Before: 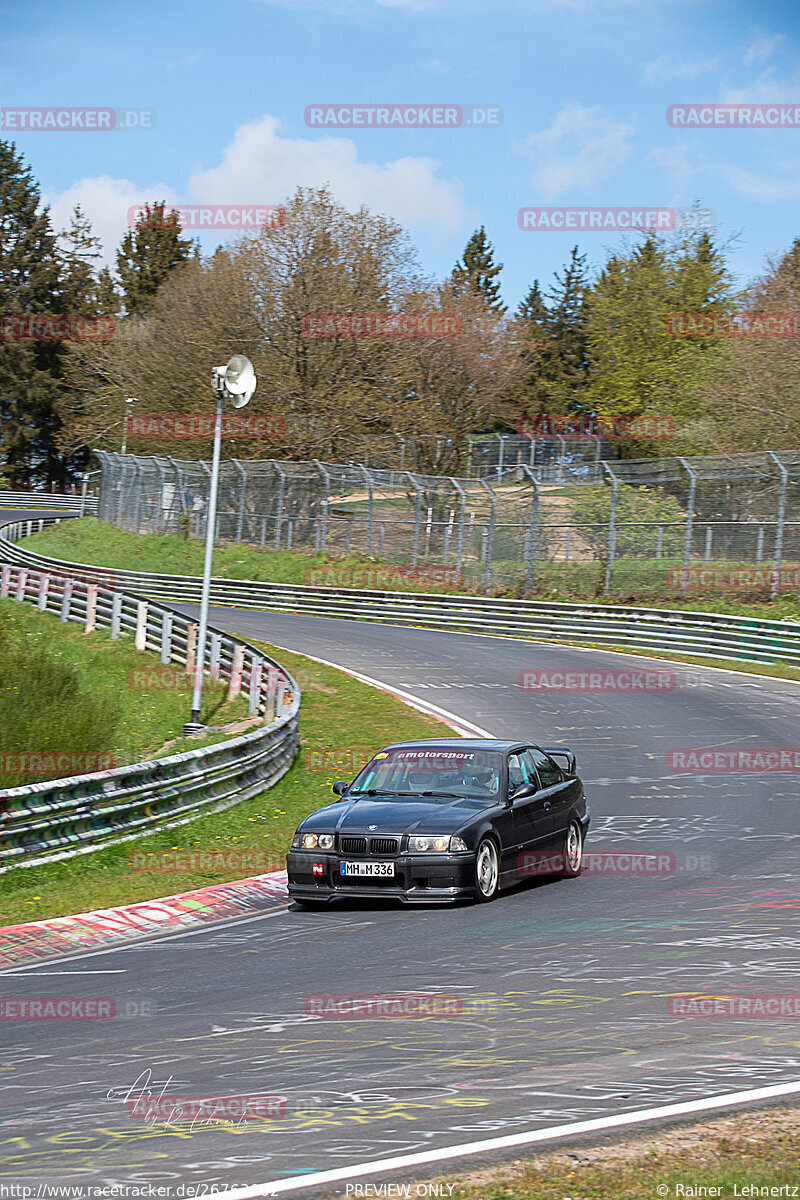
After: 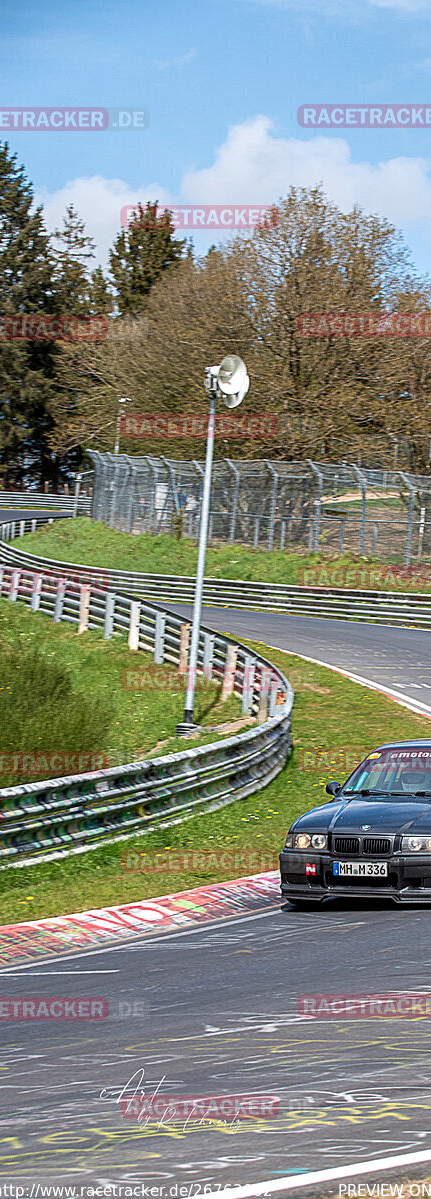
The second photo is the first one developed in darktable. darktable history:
crop: left 0.878%, right 45.242%, bottom 0.08%
local contrast: detail 130%
velvia: strength 15.05%
